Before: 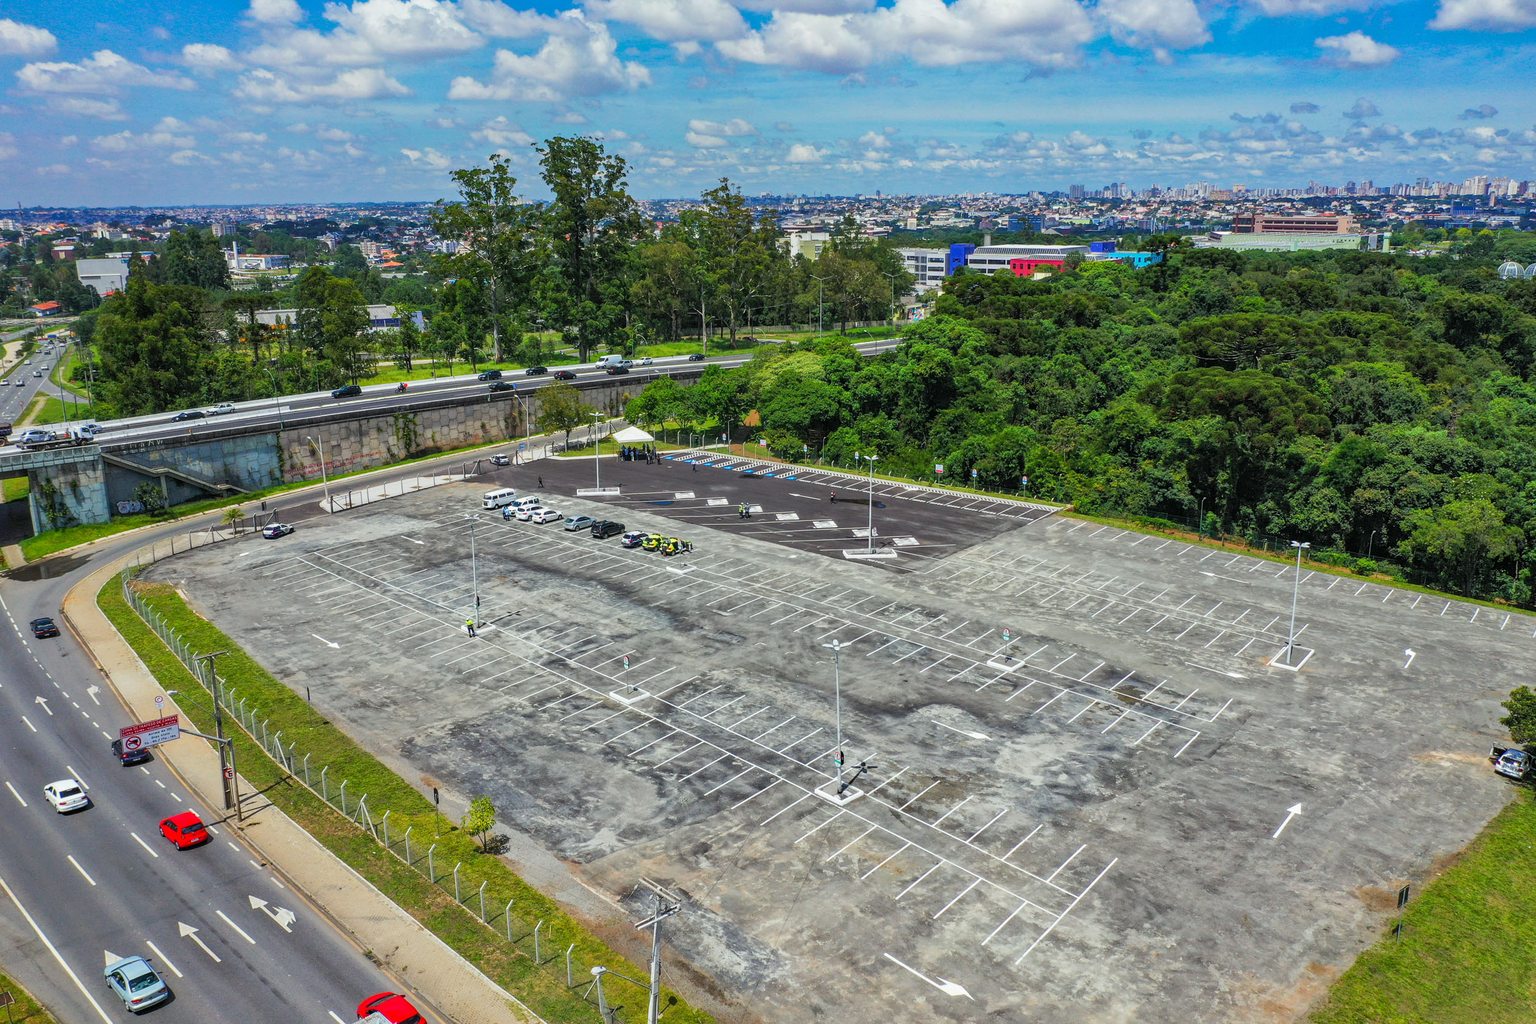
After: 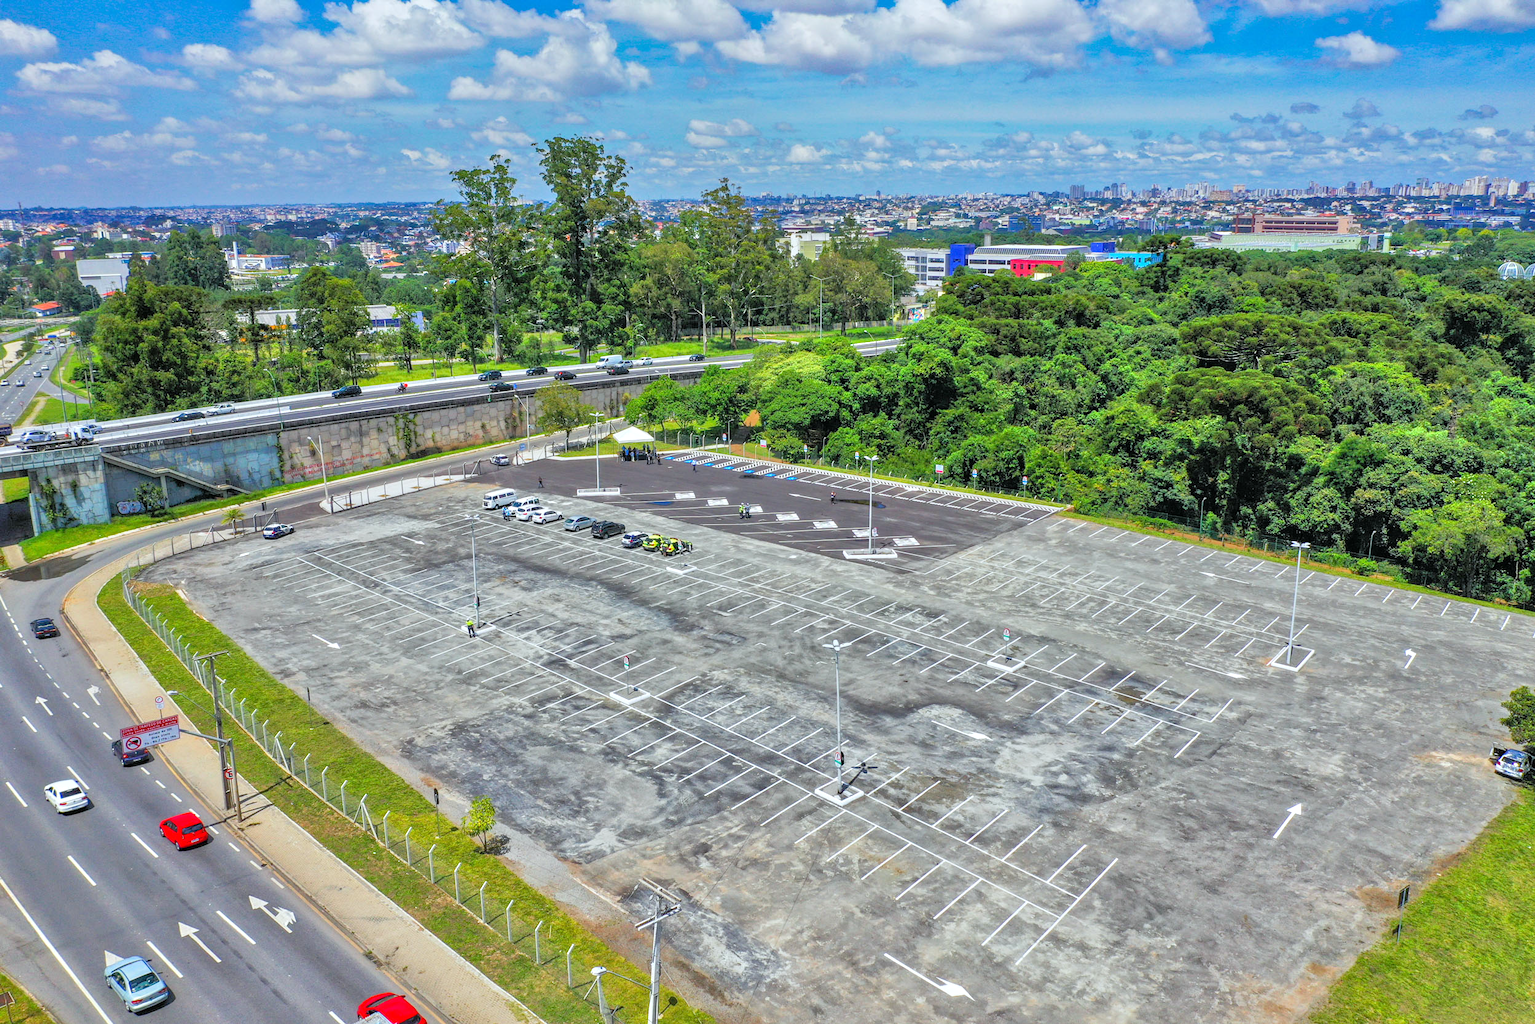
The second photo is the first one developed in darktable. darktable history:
tone equalizer: -7 EV 0.15 EV, -6 EV 0.6 EV, -5 EV 1.15 EV, -4 EV 1.33 EV, -3 EV 1.15 EV, -2 EV 0.6 EV, -1 EV 0.15 EV, mask exposure compensation -0.5 EV
white balance: red 0.983, blue 1.036
